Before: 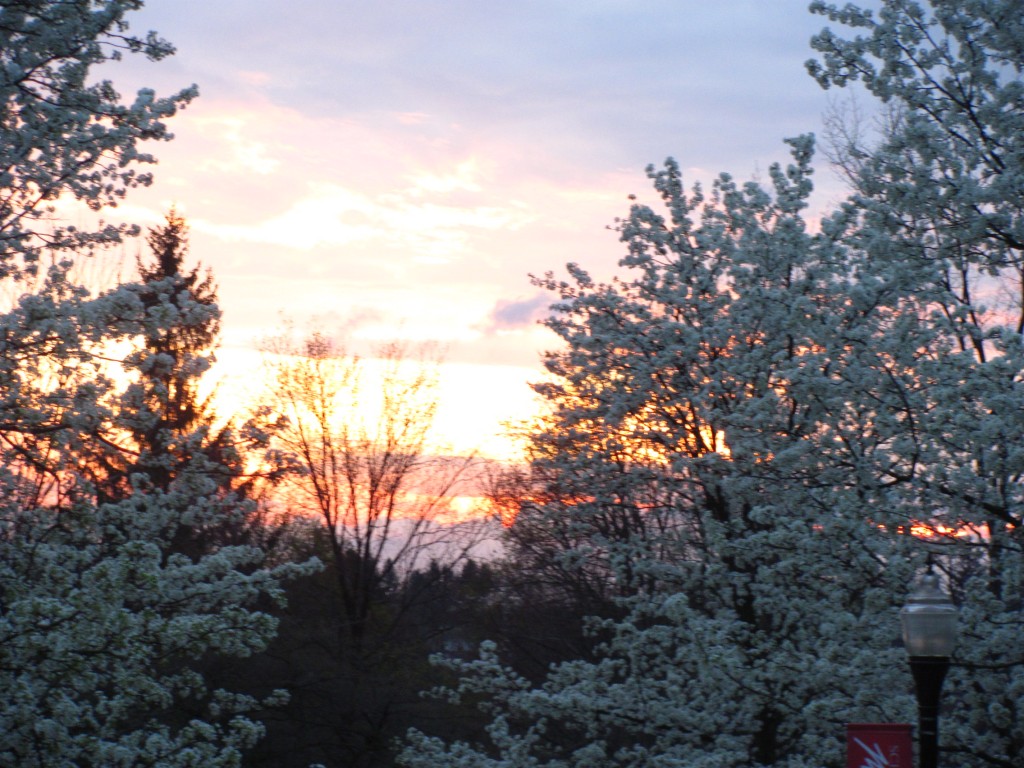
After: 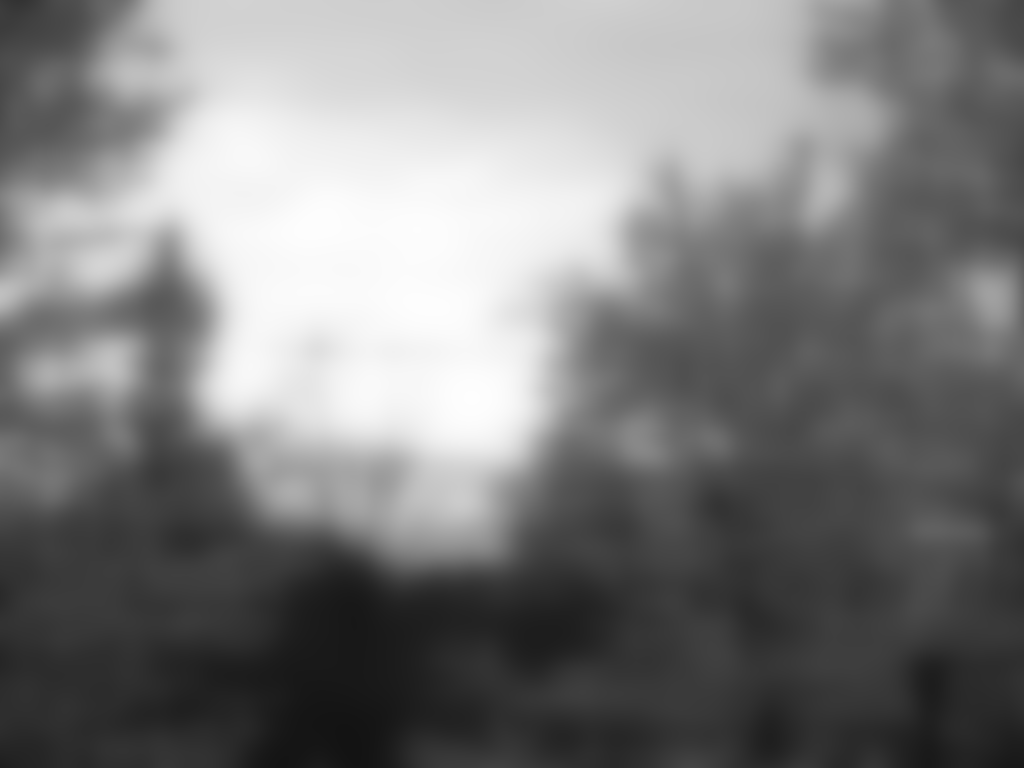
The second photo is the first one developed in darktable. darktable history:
color correction: highlights a* 12.23, highlights b* 5.41
lowpass: radius 16, unbound 0
color contrast: green-magenta contrast 0, blue-yellow contrast 0
